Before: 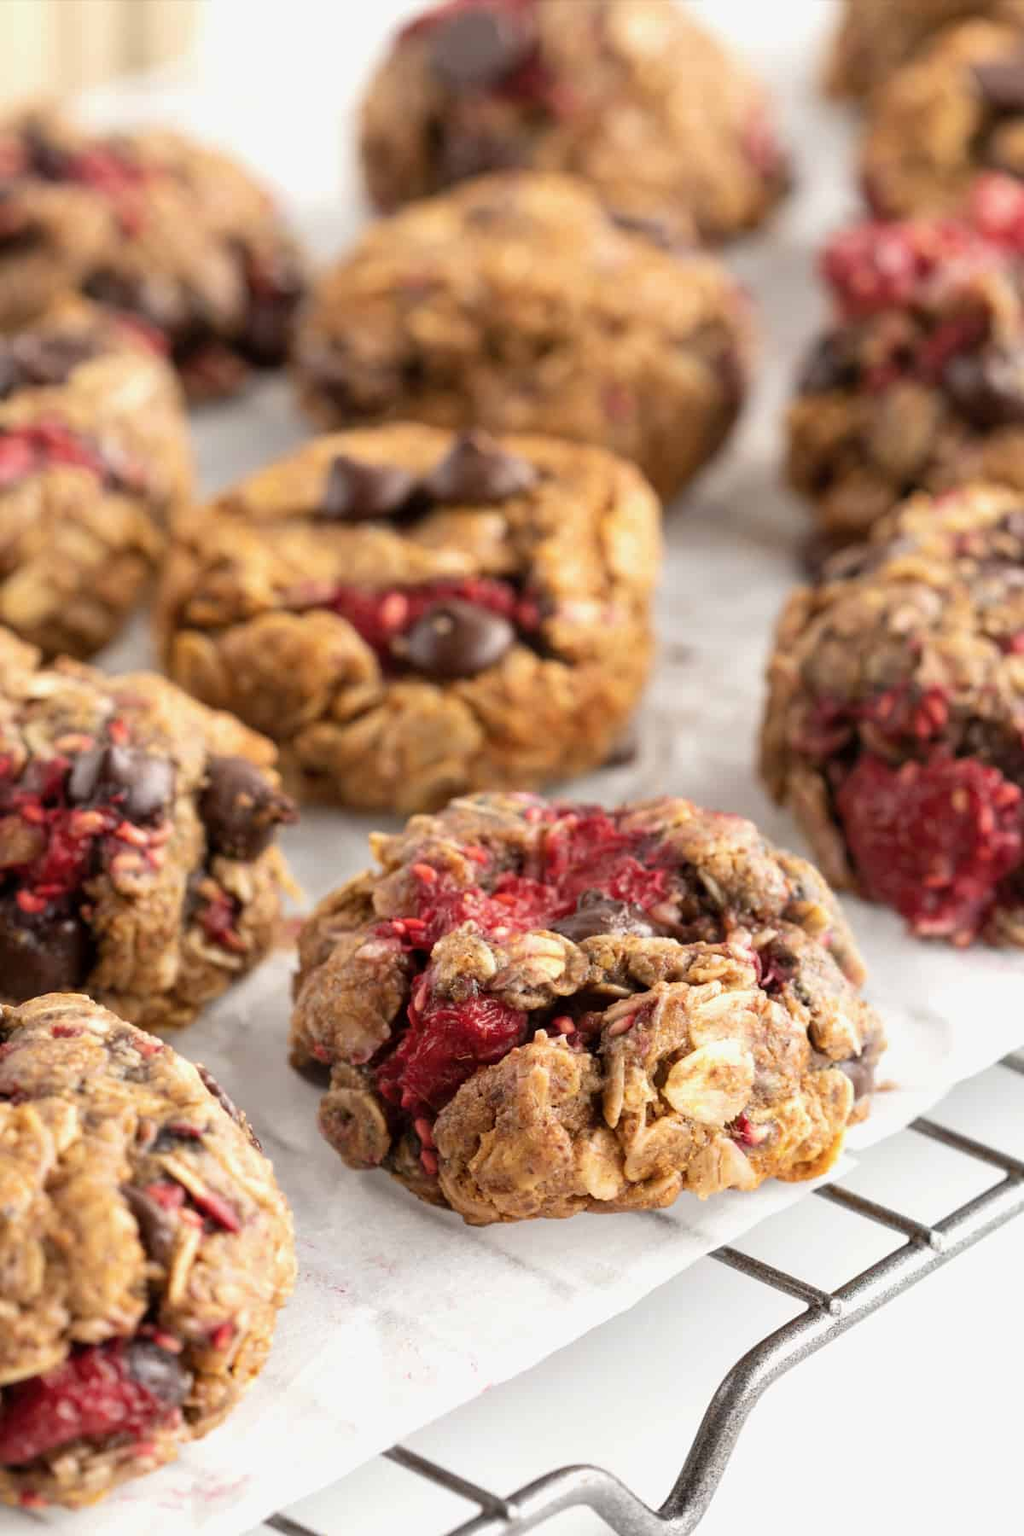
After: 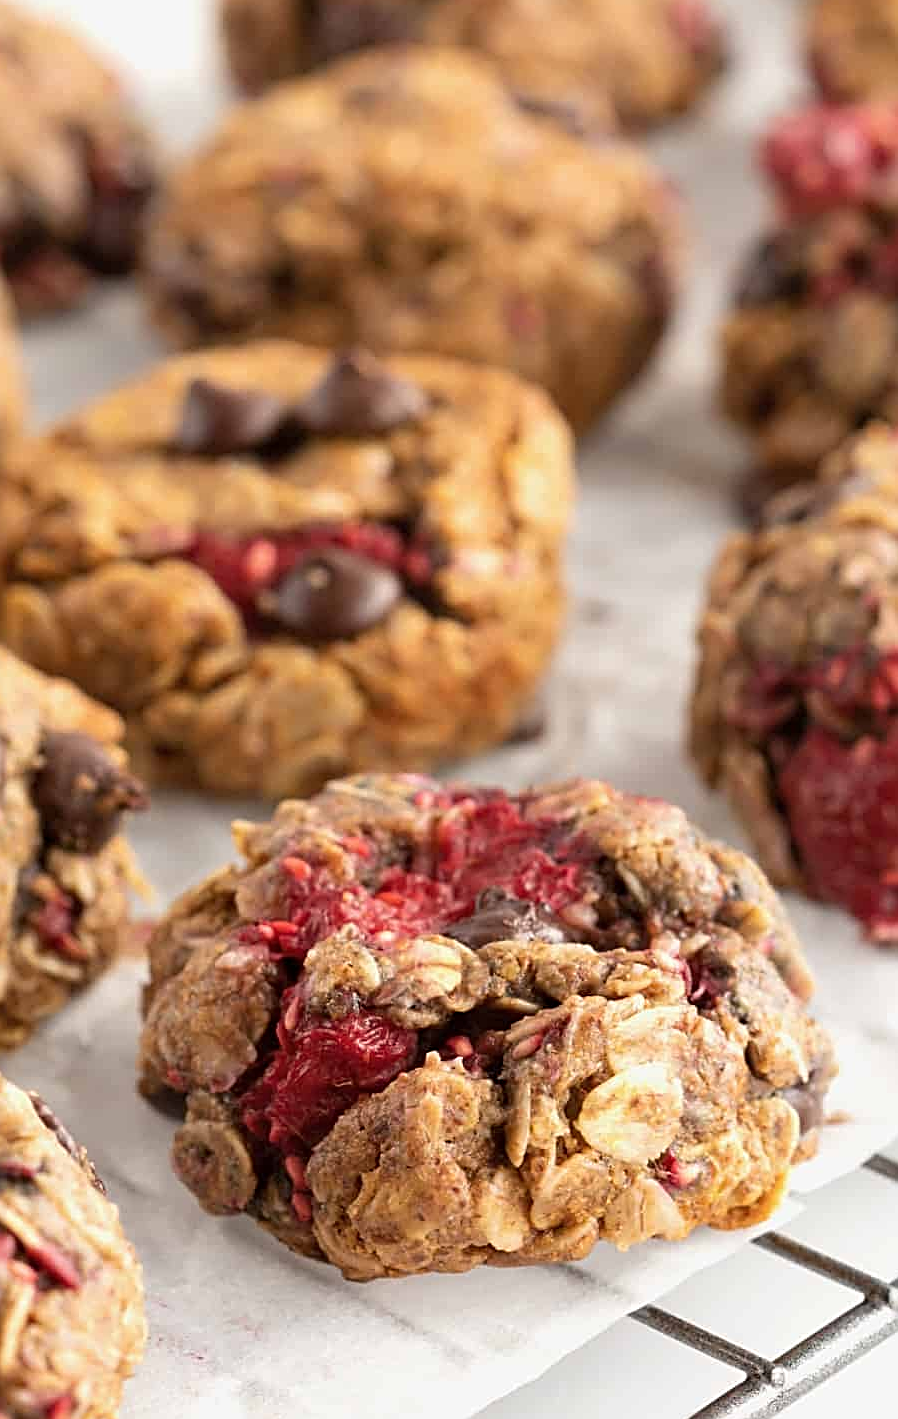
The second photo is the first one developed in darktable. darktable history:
sharpen: radius 2.531, amount 0.628
crop: left 16.768%, top 8.653%, right 8.362%, bottom 12.485%
